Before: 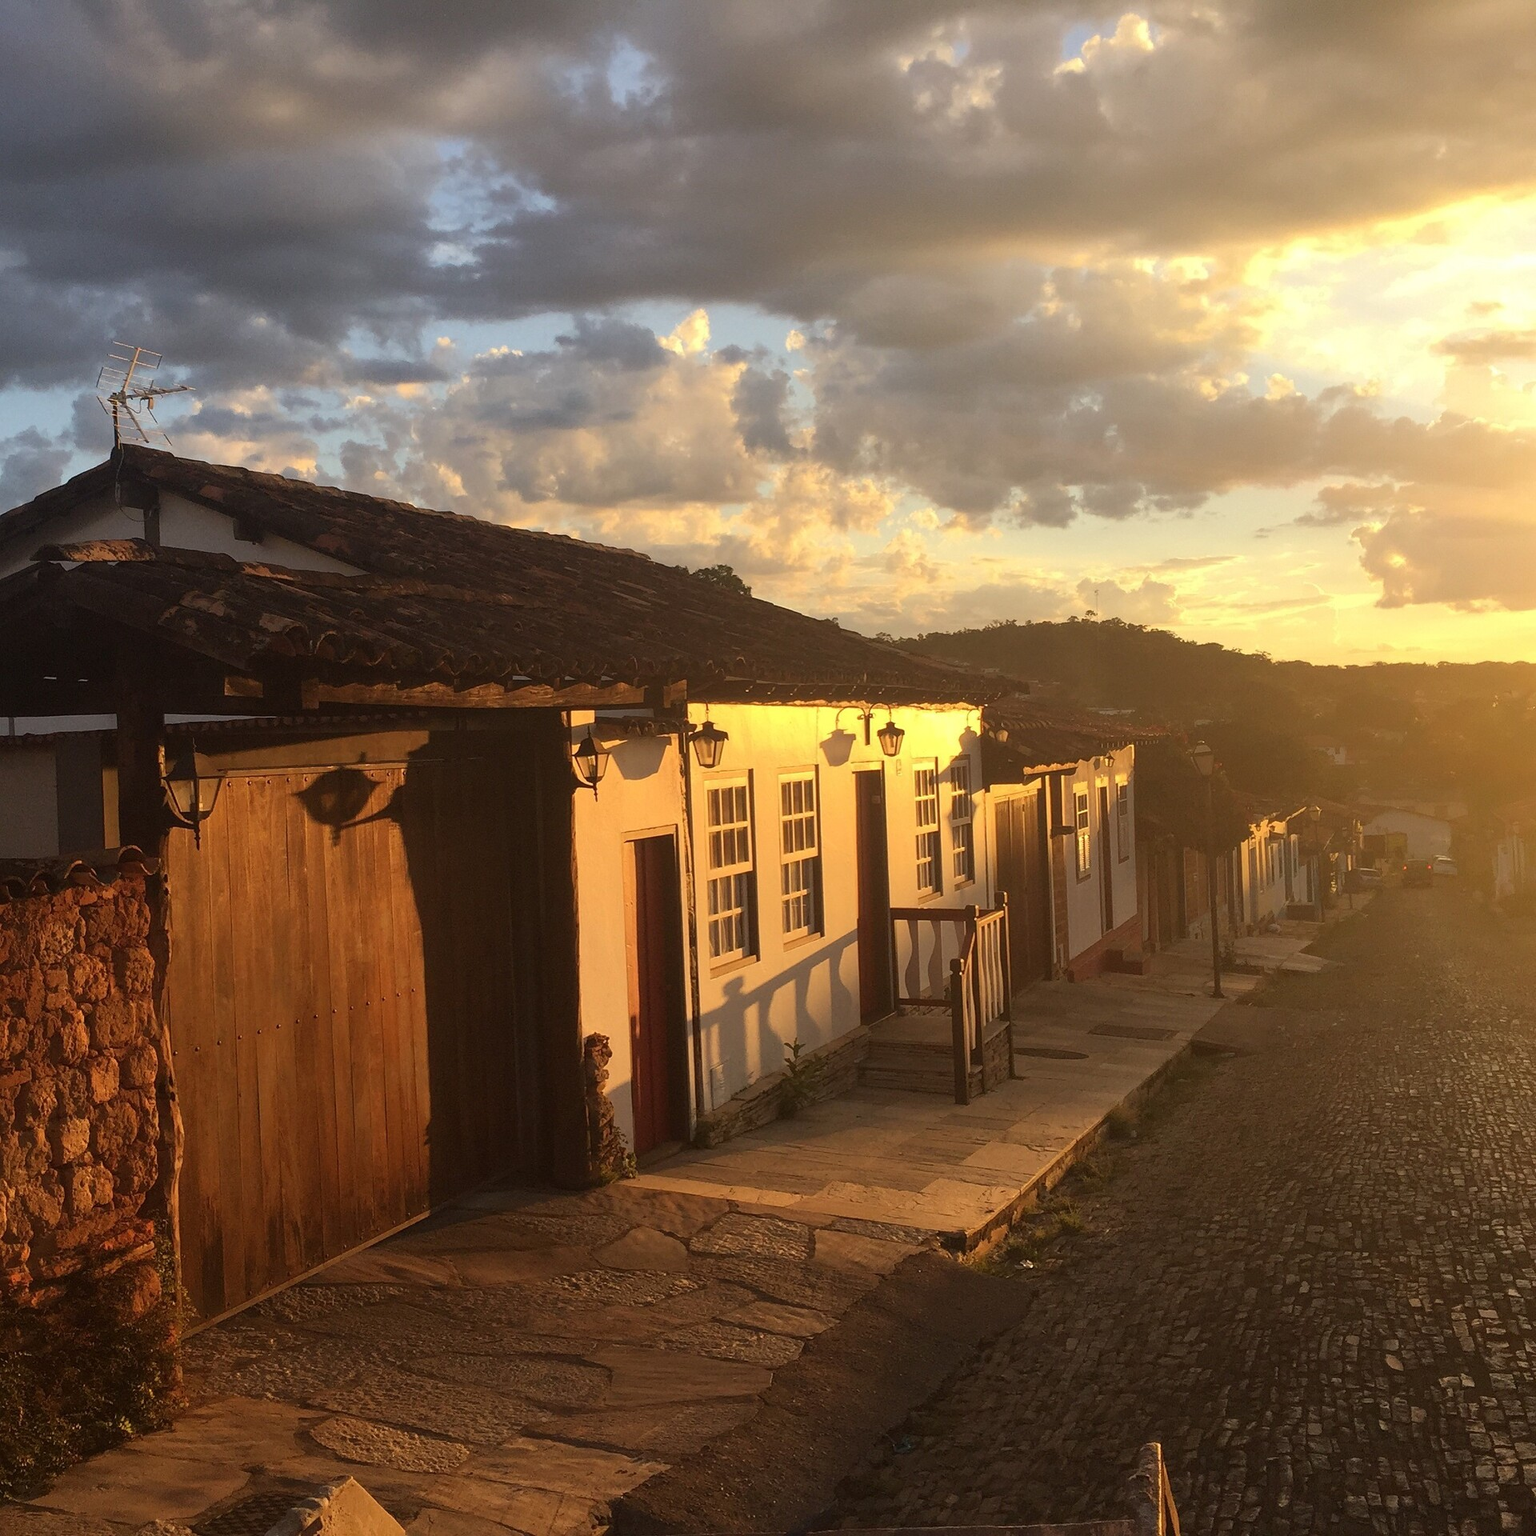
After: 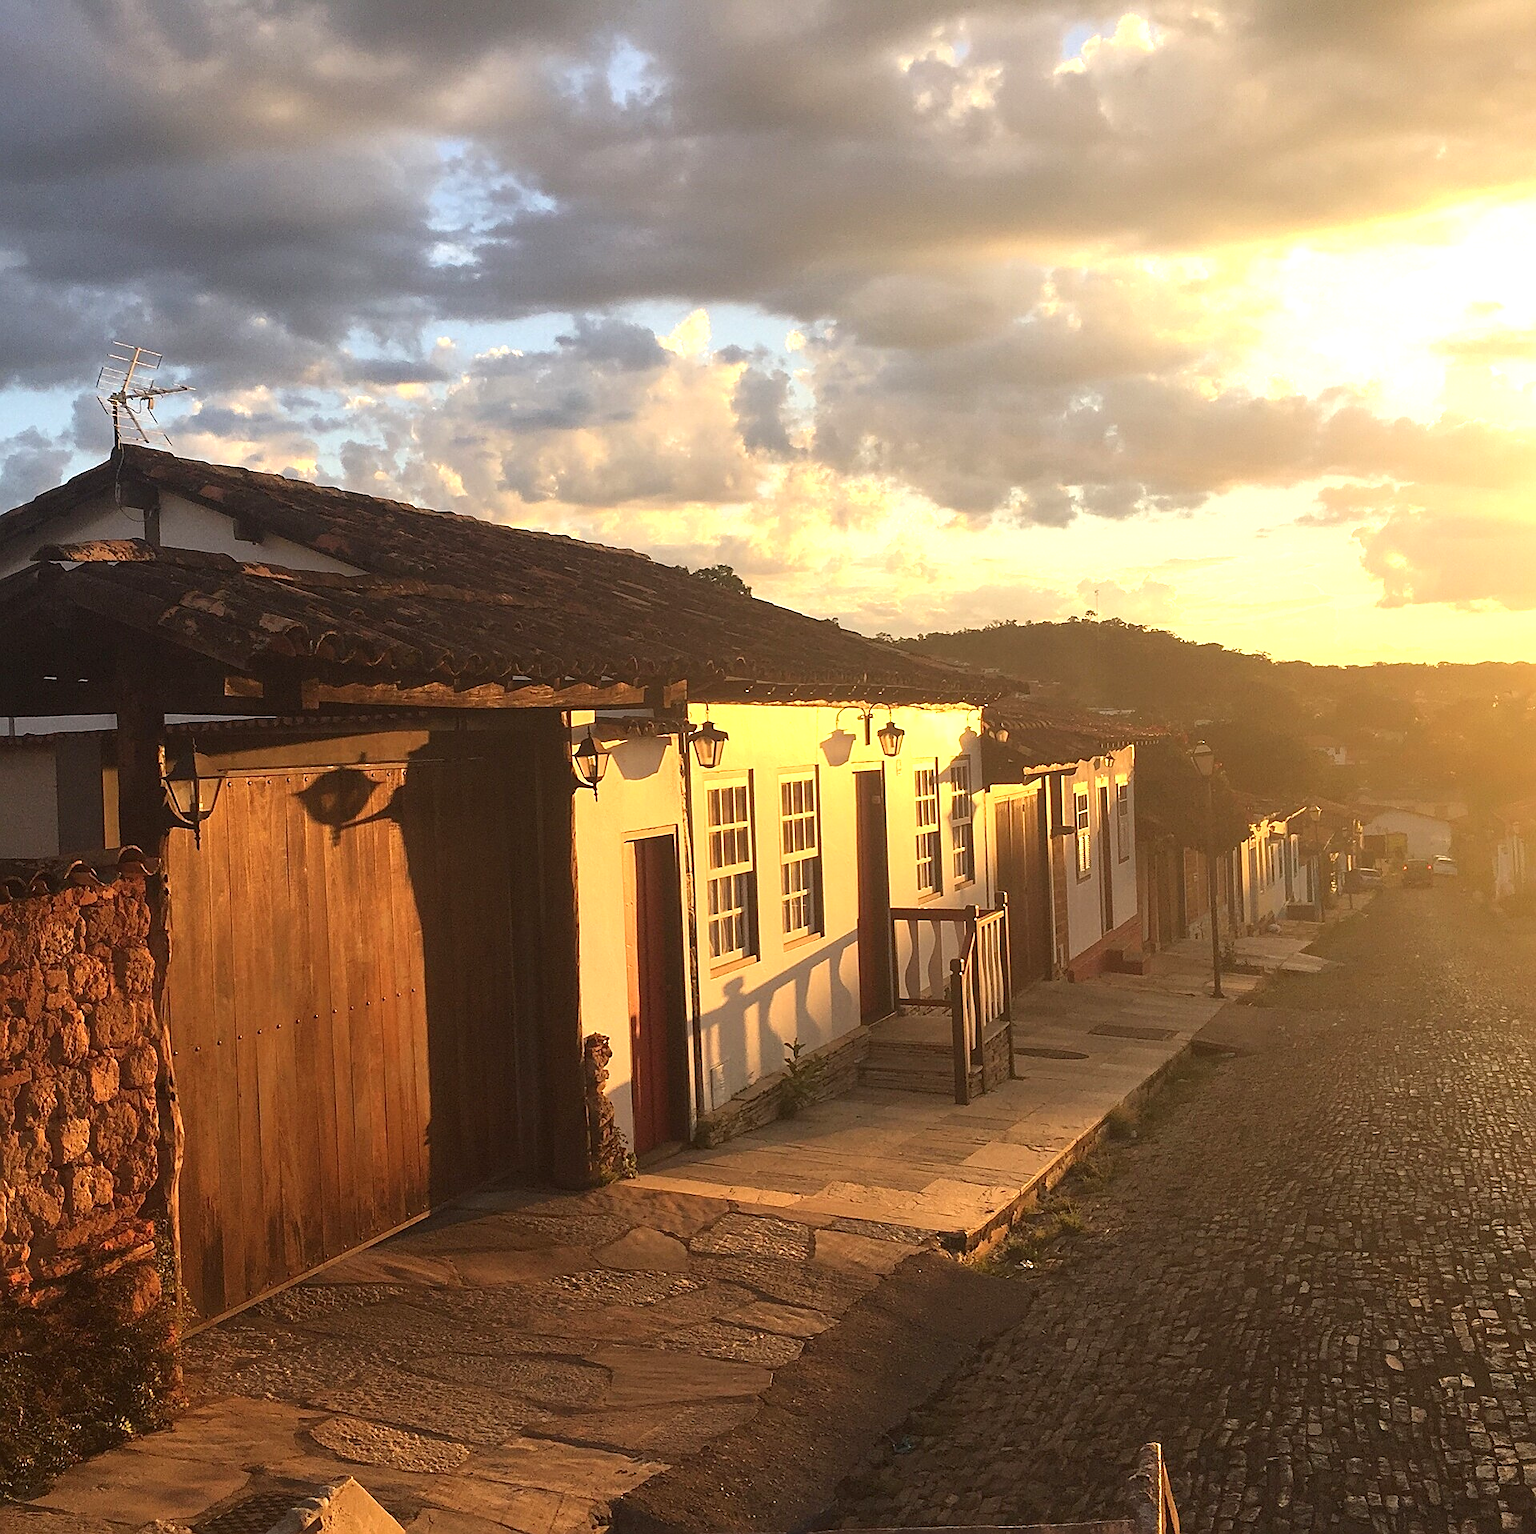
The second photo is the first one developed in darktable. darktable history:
sharpen: on, module defaults
exposure: black level correction 0, exposure 0.7 EV, compensate exposure bias true, compensate highlight preservation false
tone equalizer: on, module defaults
crop: bottom 0.071%
color correction: saturation 0.98
